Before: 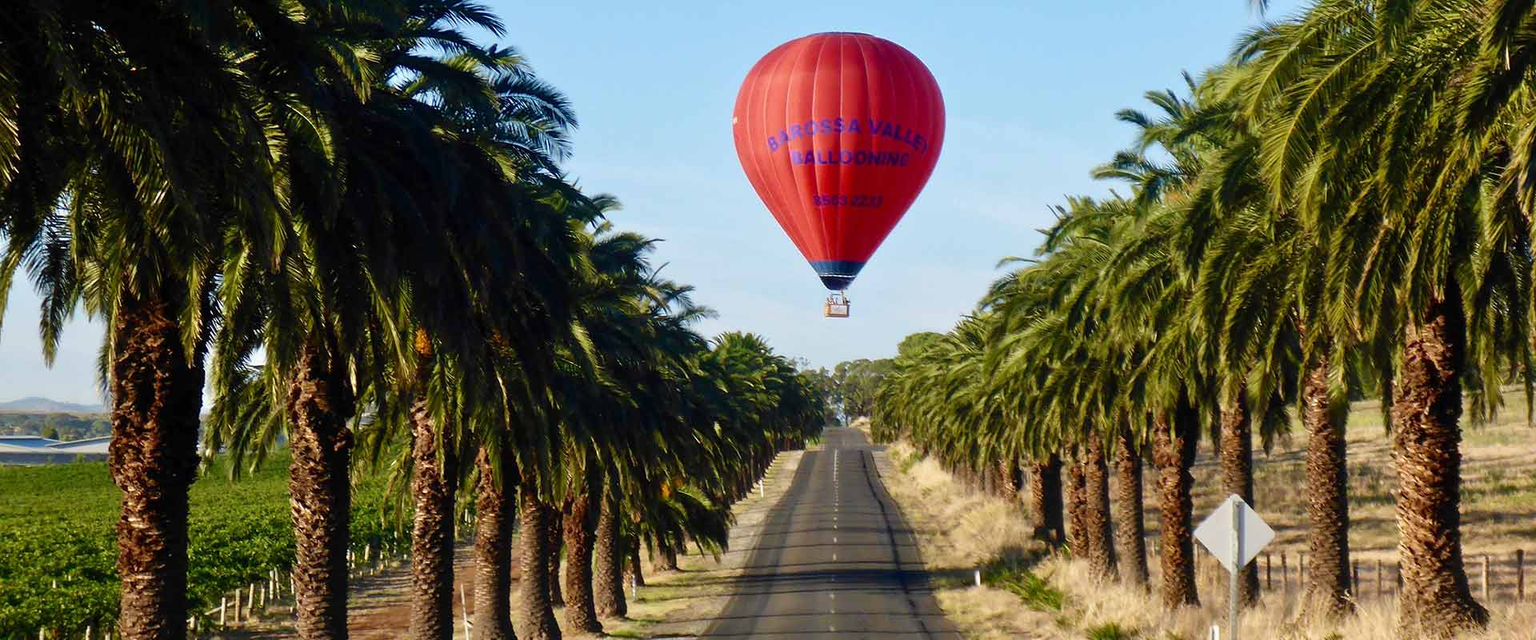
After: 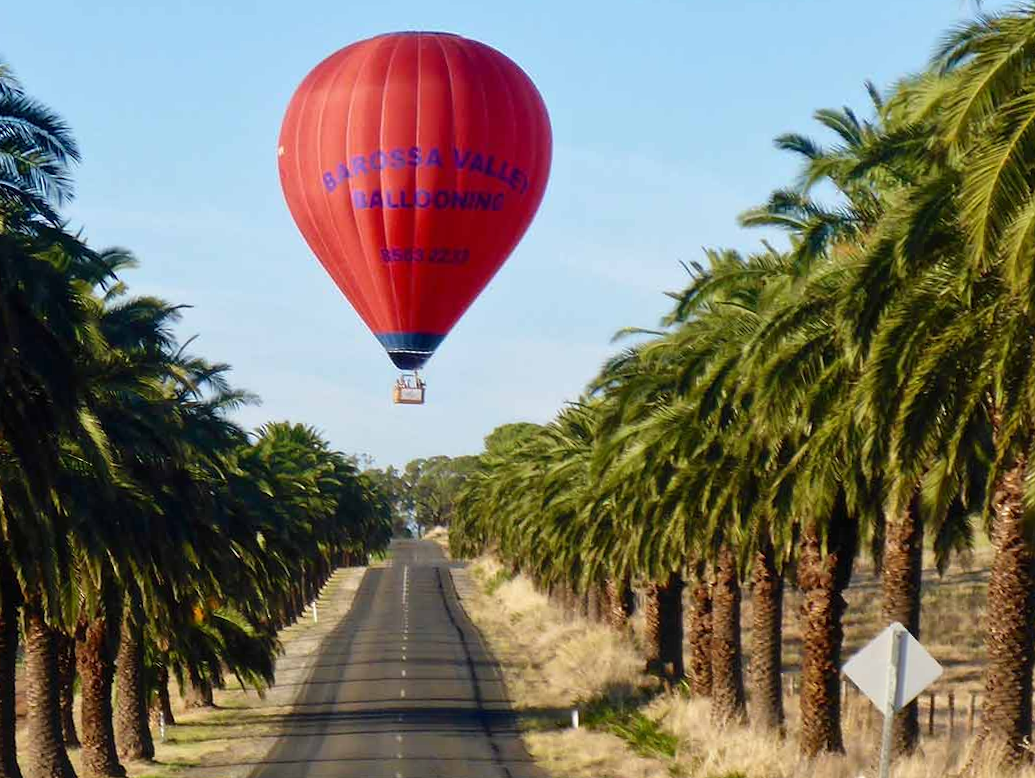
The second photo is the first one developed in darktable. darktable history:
crop: left 31.458%, top 0%, right 11.876%
rotate and perspective: rotation 0.074°, lens shift (vertical) 0.096, lens shift (horizontal) -0.041, crop left 0.043, crop right 0.952, crop top 0.024, crop bottom 0.979
